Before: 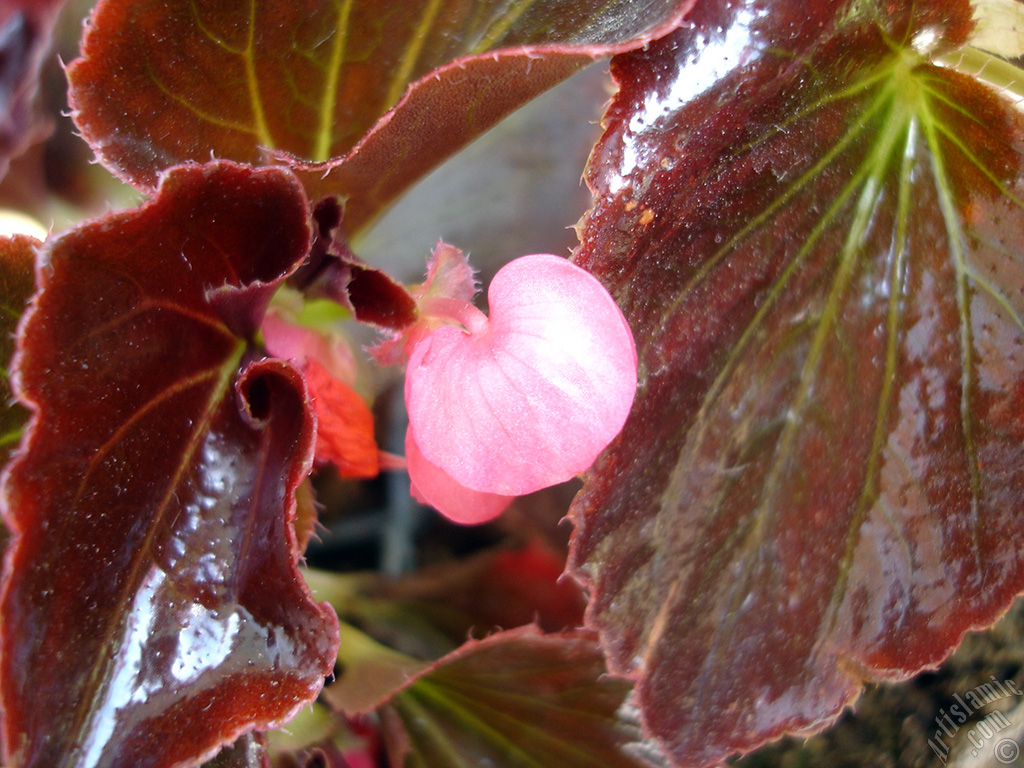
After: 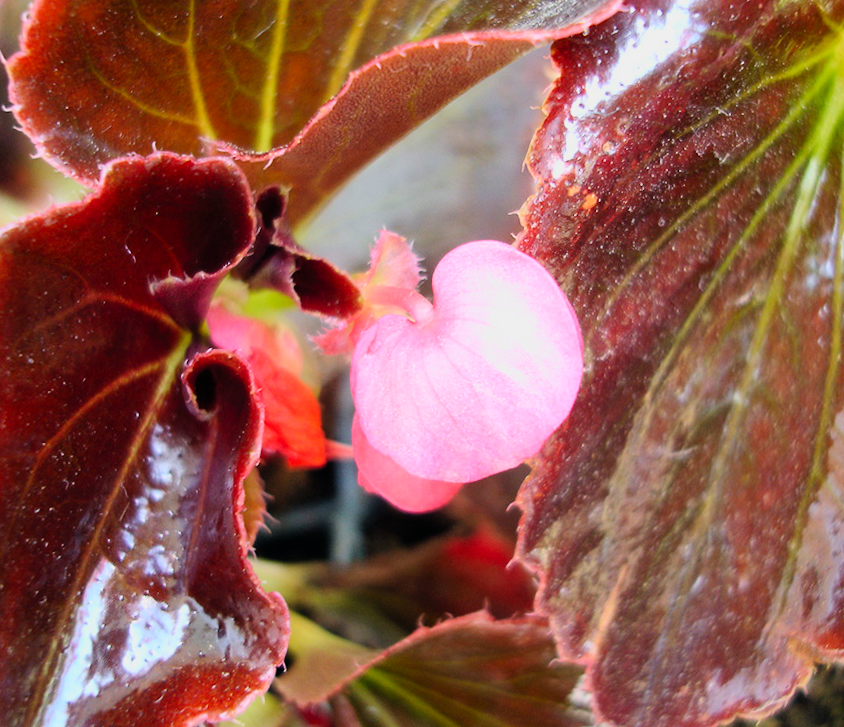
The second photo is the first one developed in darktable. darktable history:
contrast brightness saturation: contrast 0.2, brightness 0.16, saturation 0.22
filmic rgb: black relative exposure -7.65 EV, white relative exposure 4.56 EV, hardness 3.61, color science v6 (2022)
crop and rotate: angle 1°, left 4.281%, top 0.642%, right 11.383%, bottom 2.486%
exposure: exposure 0.3 EV, compensate highlight preservation false
